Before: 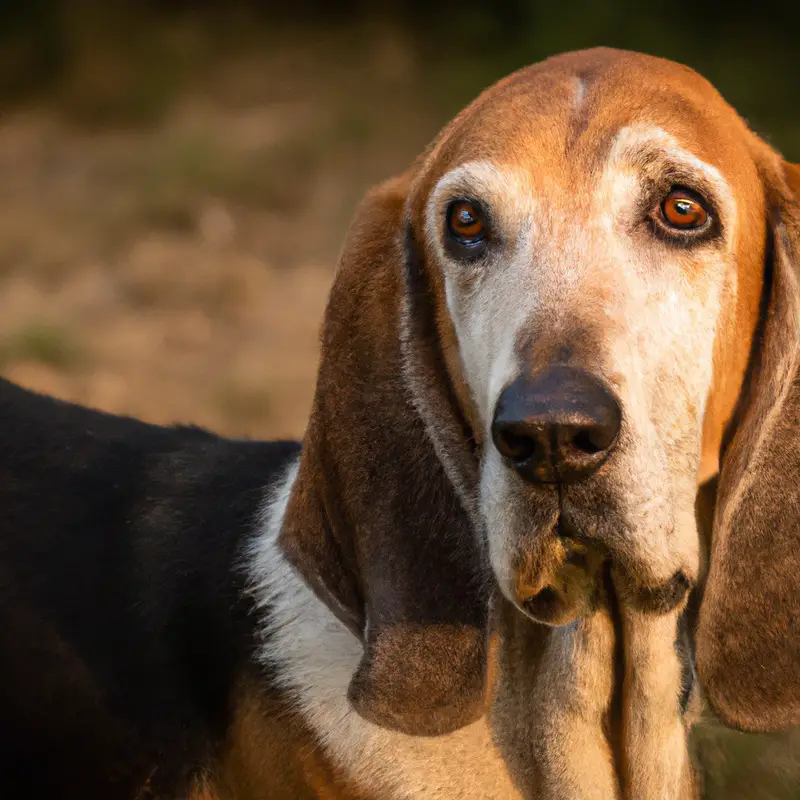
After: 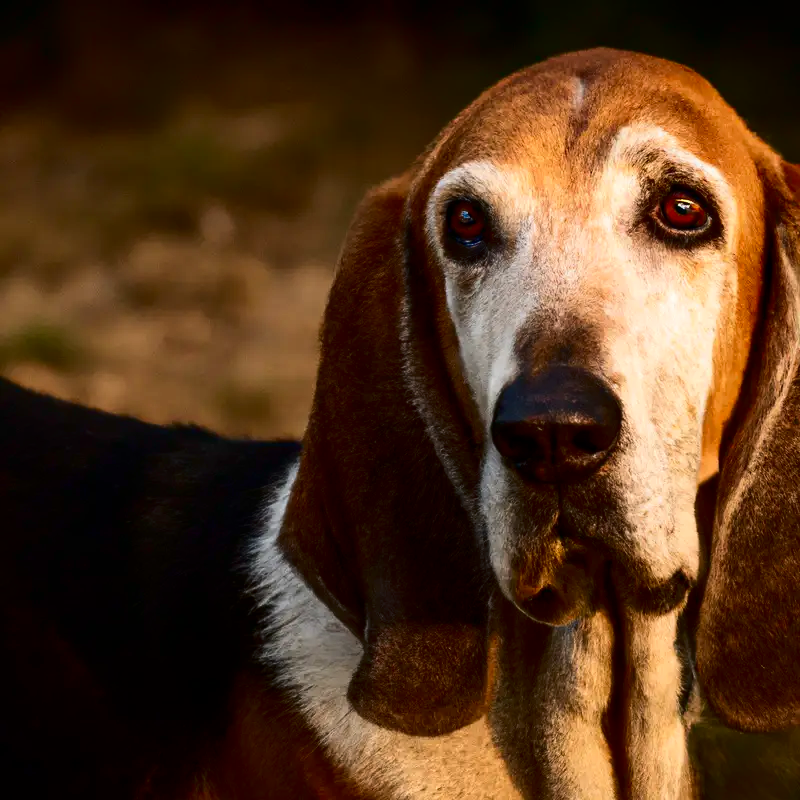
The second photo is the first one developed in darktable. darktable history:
color balance: on, module defaults
contrast brightness saturation: contrast 0.24, brightness -0.24, saturation 0.14
